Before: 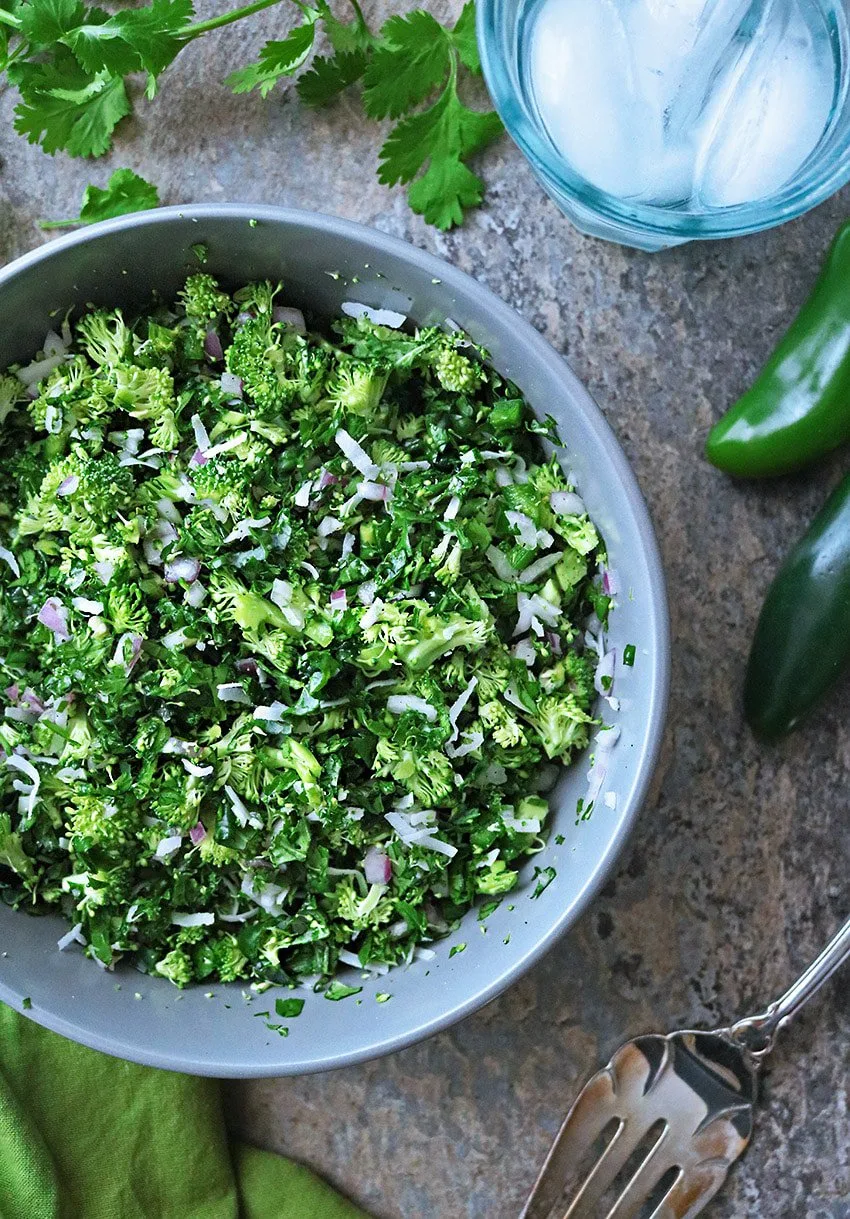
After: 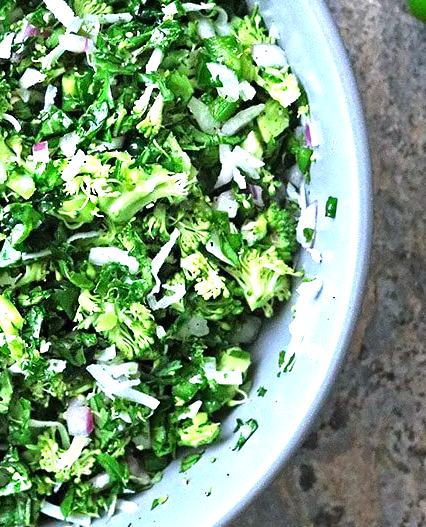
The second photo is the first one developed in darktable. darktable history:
levels: levels [0, 0.374, 0.749]
crop: left 35.165%, top 36.77%, right 14.66%, bottom 19.992%
